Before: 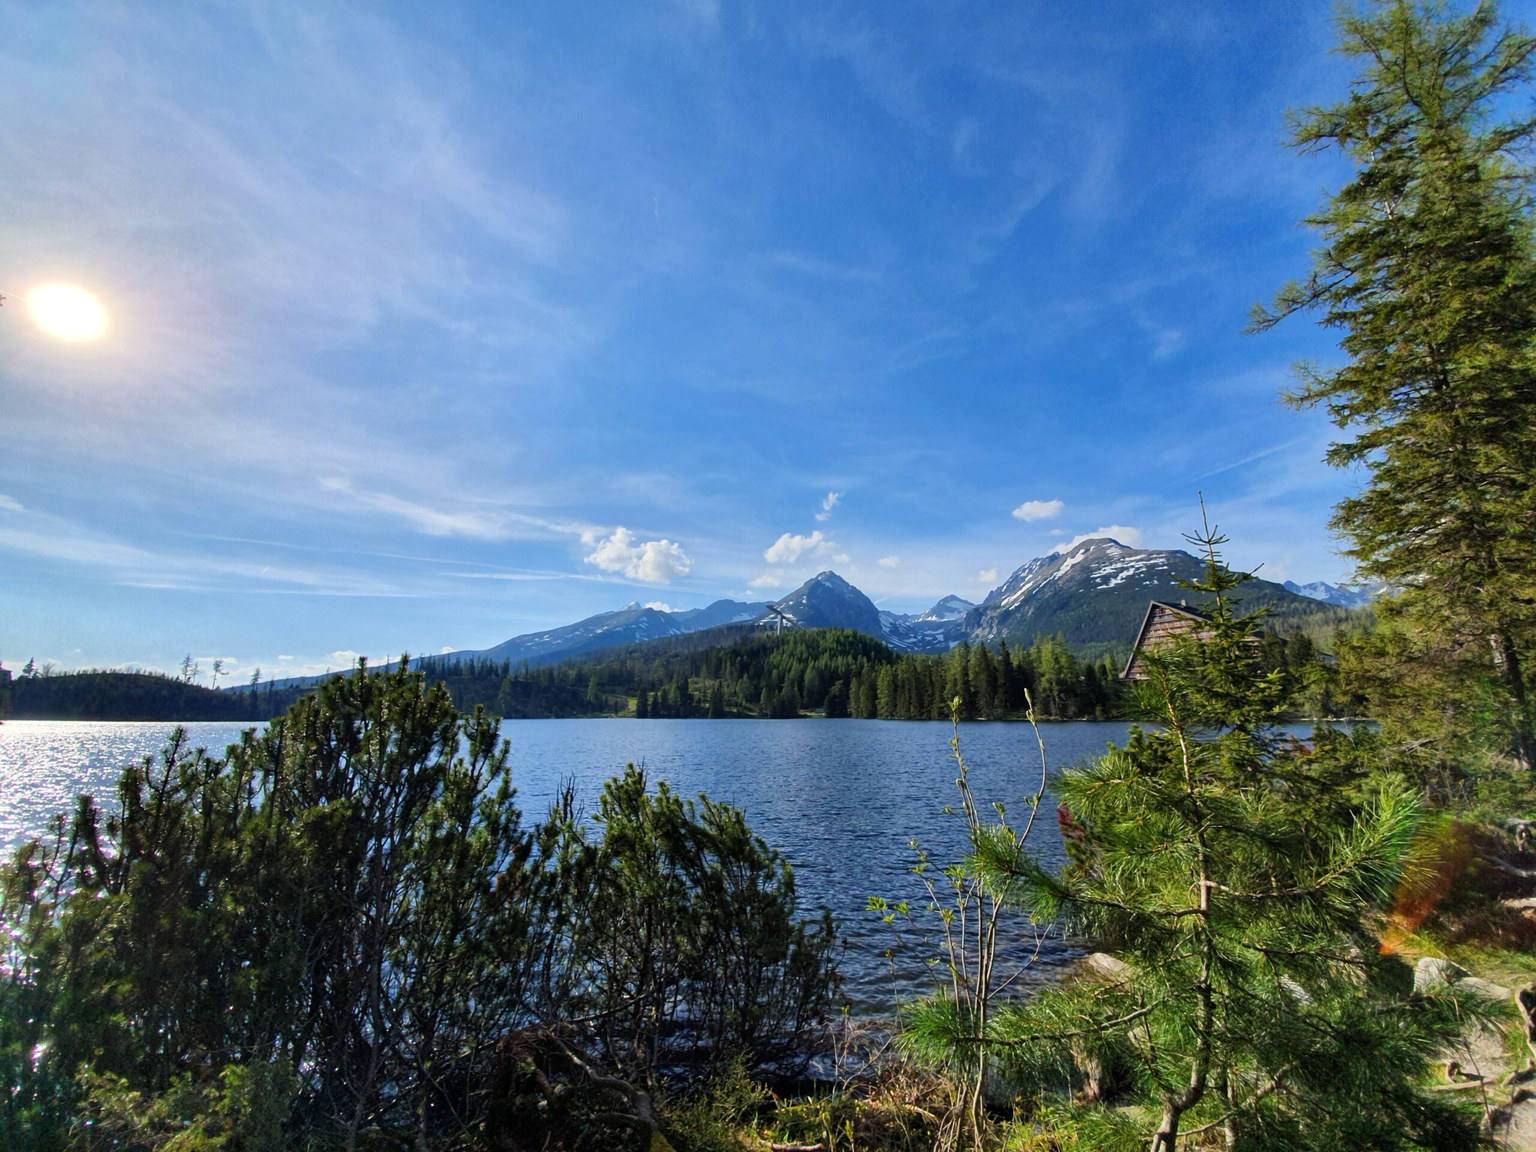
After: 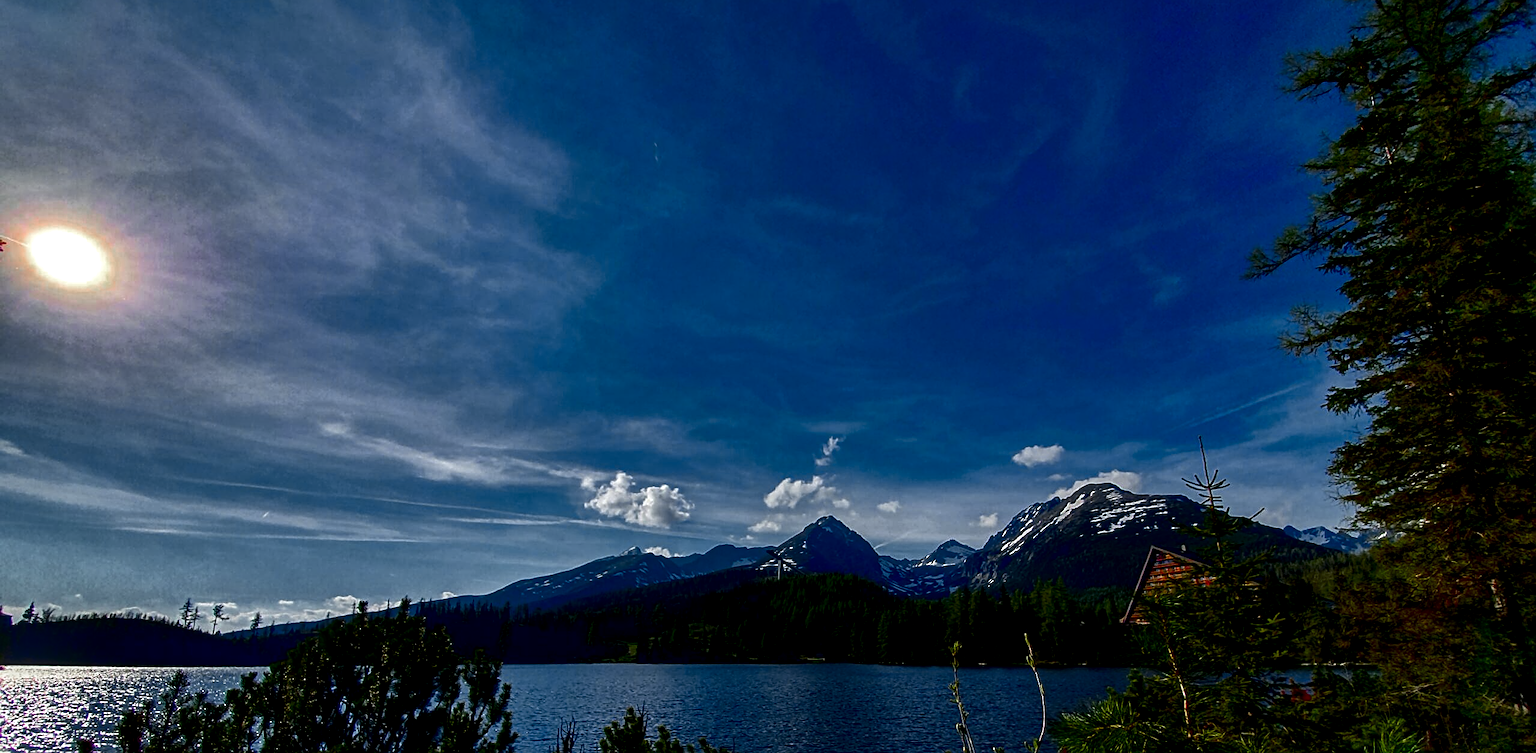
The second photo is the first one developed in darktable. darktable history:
local contrast: highlights 62%, detail 143%, midtone range 0.426
contrast equalizer: y [[0.502, 0.505, 0.512, 0.529, 0.564, 0.588], [0.5 ×6], [0.502, 0.505, 0.512, 0.529, 0.564, 0.588], [0, 0.001, 0.001, 0.004, 0.008, 0.011], [0, 0.001, 0.001, 0.004, 0.008, 0.011]]
exposure: compensate highlight preservation false
color zones: curves: ch0 [(0, 0.48) (0.209, 0.398) (0.305, 0.332) (0.429, 0.493) (0.571, 0.5) (0.714, 0.5) (0.857, 0.5) (1, 0.48)]; ch1 [(0, 0.736) (0.143, 0.625) (0.225, 0.371) (0.429, 0.256) (0.571, 0.241) (0.714, 0.213) (0.857, 0.48) (1, 0.736)]; ch2 [(0, 0.448) (0.143, 0.498) (0.286, 0.5) (0.429, 0.5) (0.571, 0.5) (0.714, 0.5) (0.857, 0.5) (1, 0.448)]
sharpen: amount 0.212
crop and rotate: top 4.838%, bottom 29.776%
contrast brightness saturation: brightness -0.991, saturation 0.988
